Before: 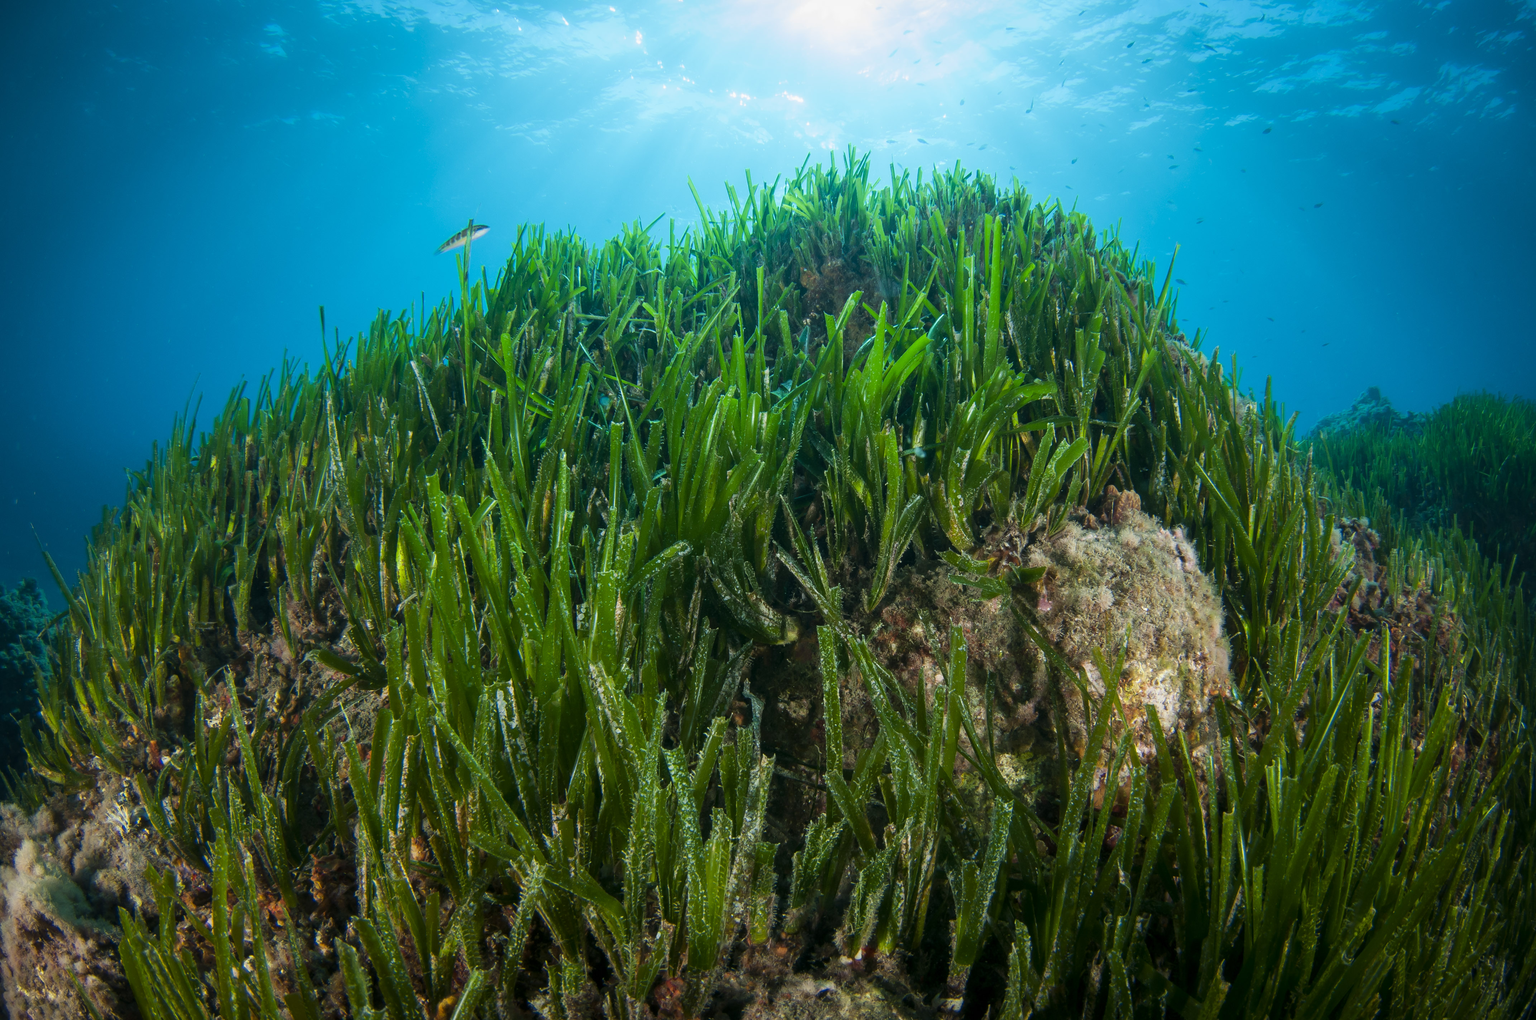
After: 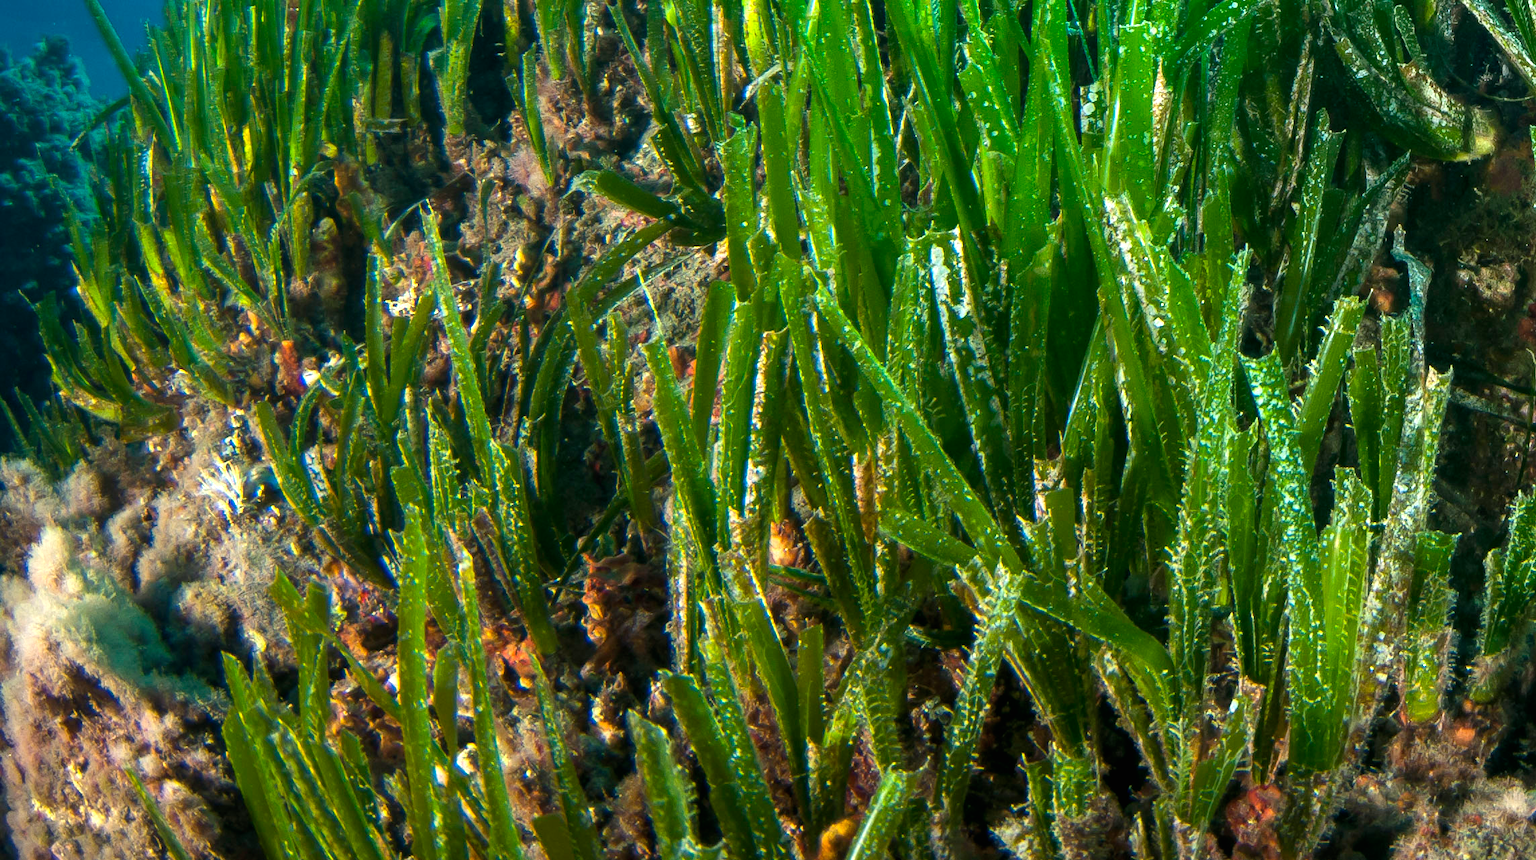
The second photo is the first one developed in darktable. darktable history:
exposure: black level correction 0, exposure 1.1 EV, compensate exposure bias true, compensate highlight preservation false
crop and rotate: top 54.778%, right 46.61%, bottom 0.159%
